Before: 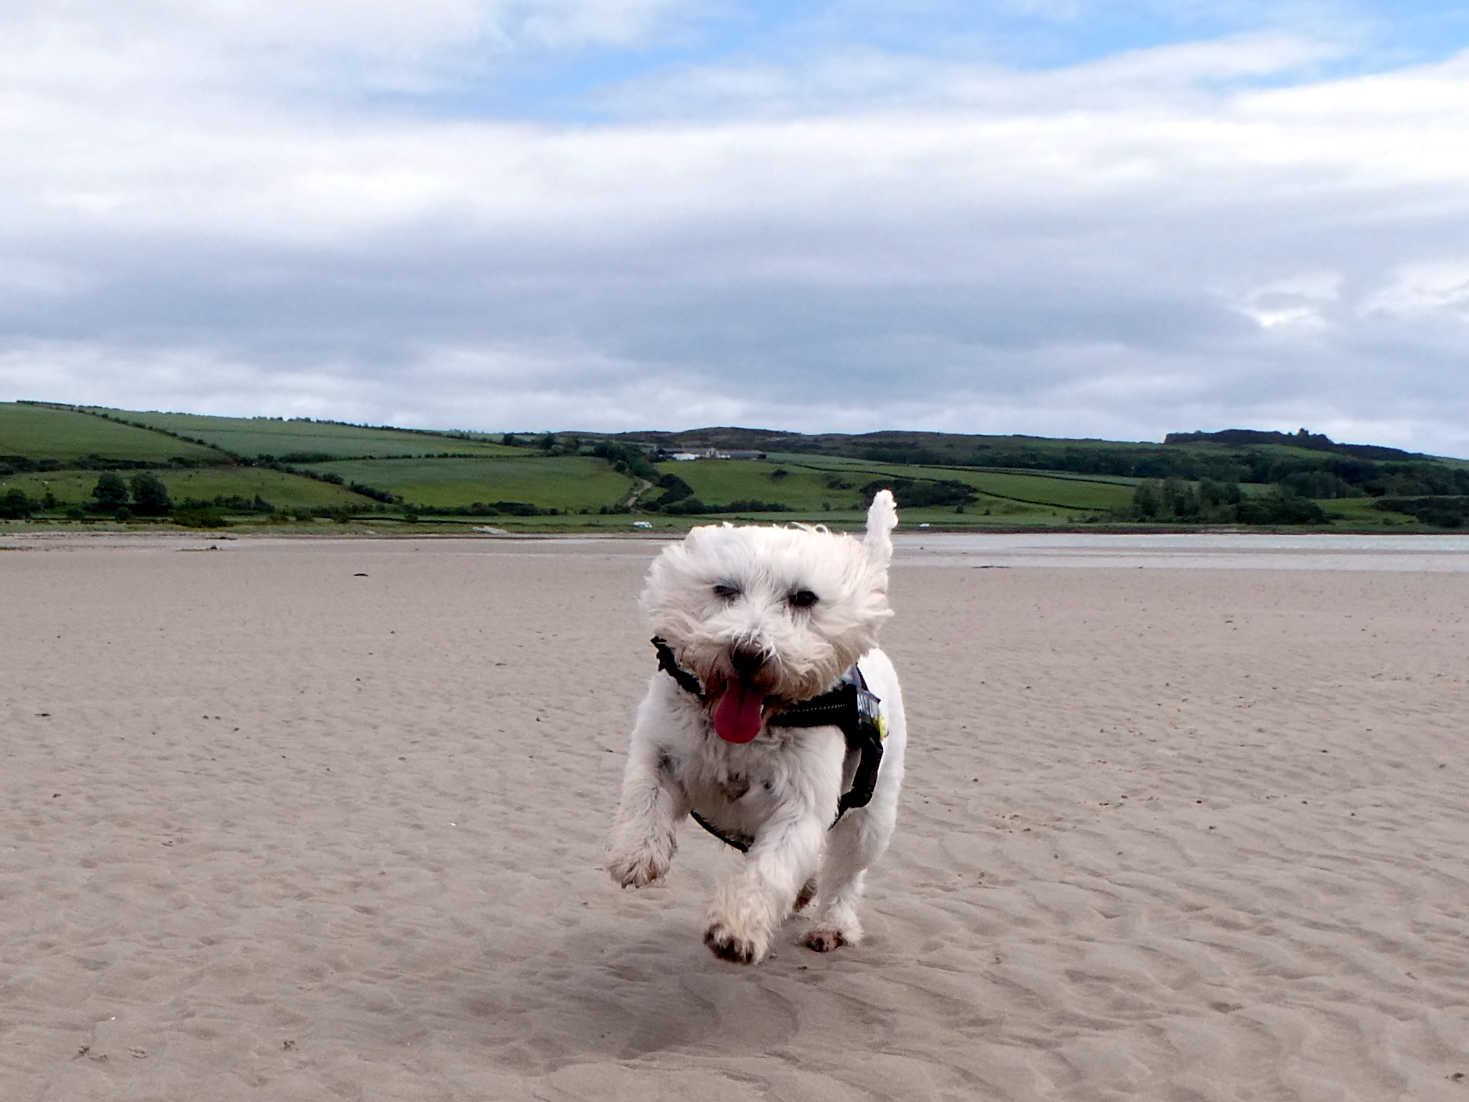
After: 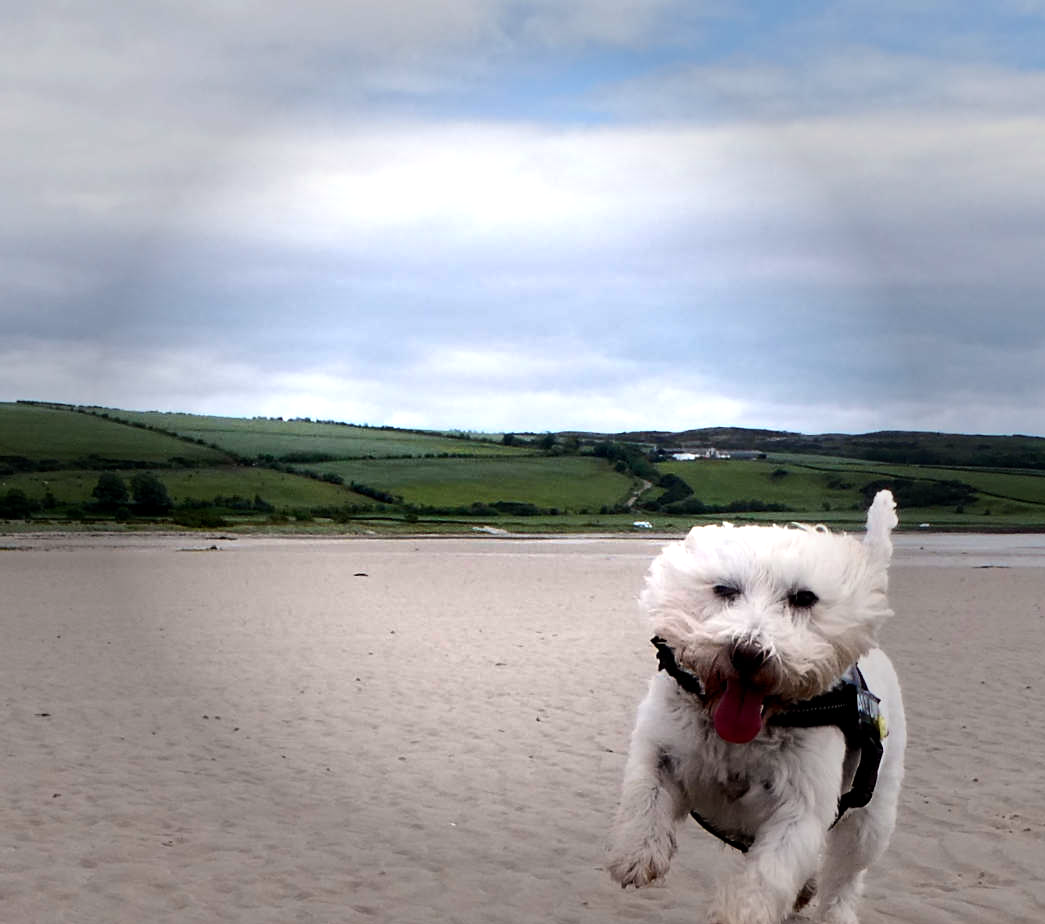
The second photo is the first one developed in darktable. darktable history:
crop: right 28.837%, bottom 16.141%
tone equalizer: -8 EV 0 EV, -7 EV -0.001 EV, -6 EV 0.003 EV, -5 EV -0.067 EV, -4 EV -0.132 EV, -3 EV -0.159 EV, -2 EV 0.238 EV, -1 EV 0.712 EV, +0 EV 0.517 EV
vignetting: fall-off start 39.04%, fall-off radius 40.25%, brightness -0.564, saturation -0.003, center (-0.031, -0.035)
